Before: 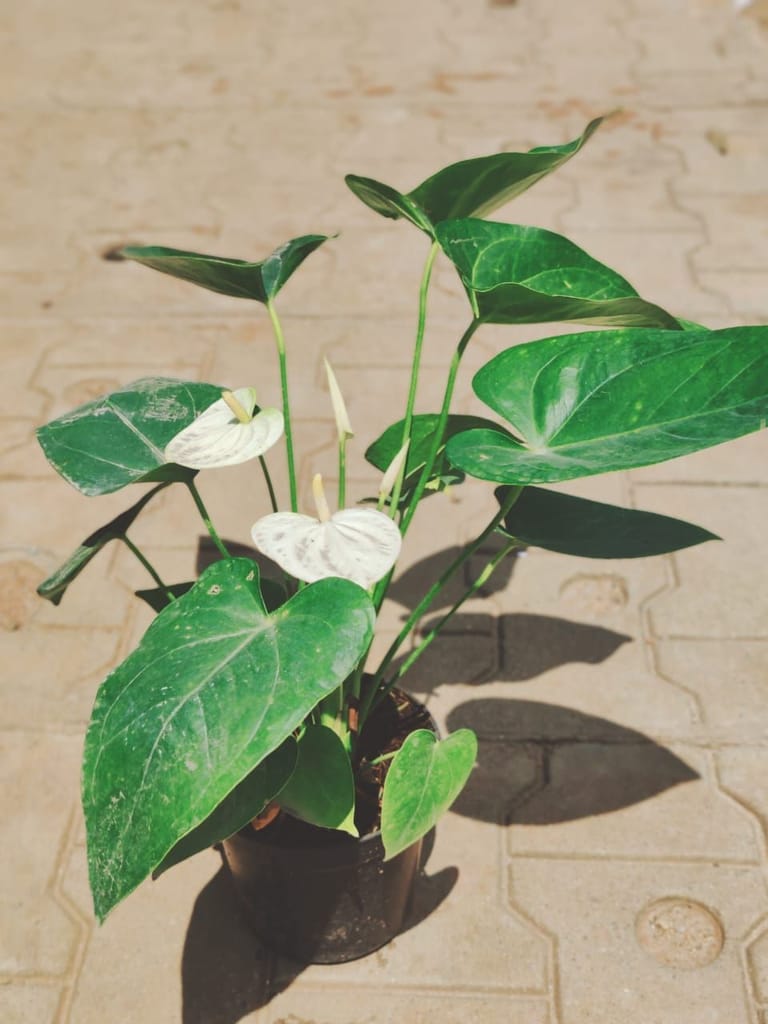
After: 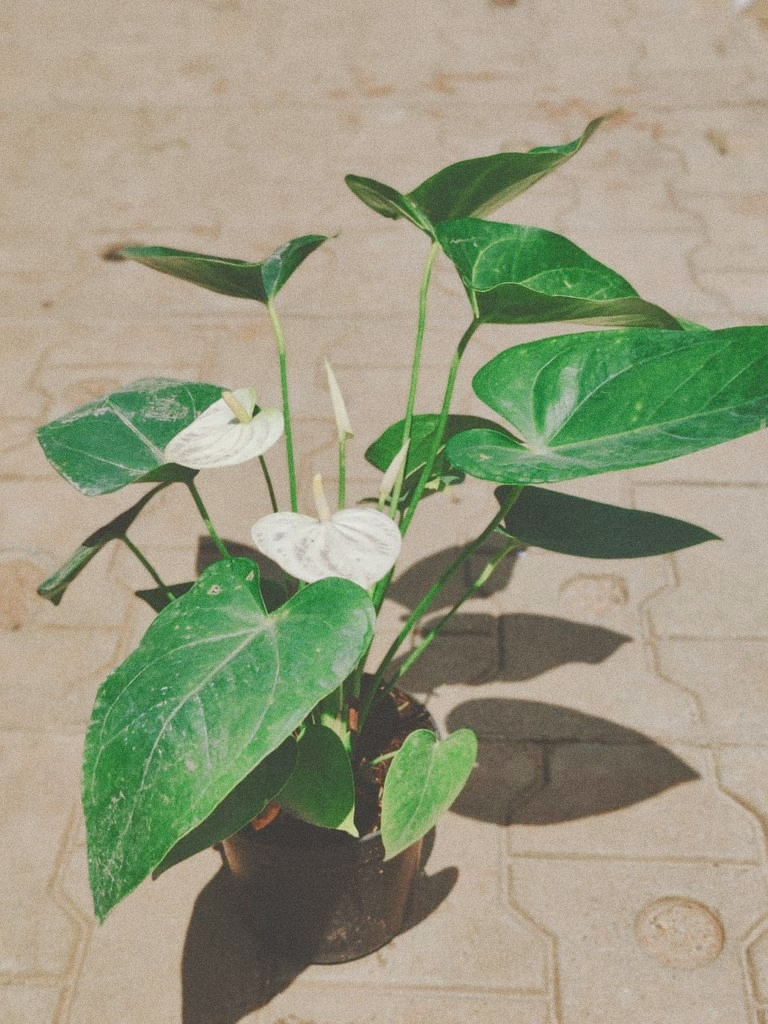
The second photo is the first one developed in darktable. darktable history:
exposure: black level correction -0.015, compensate highlight preservation false
grain: coarseness 22.88 ISO
color balance rgb: shadows lift › chroma 1%, shadows lift › hue 113°, highlights gain › chroma 0.2%, highlights gain › hue 333°, perceptual saturation grading › global saturation 20%, perceptual saturation grading › highlights -50%, perceptual saturation grading › shadows 25%, contrast -10%
